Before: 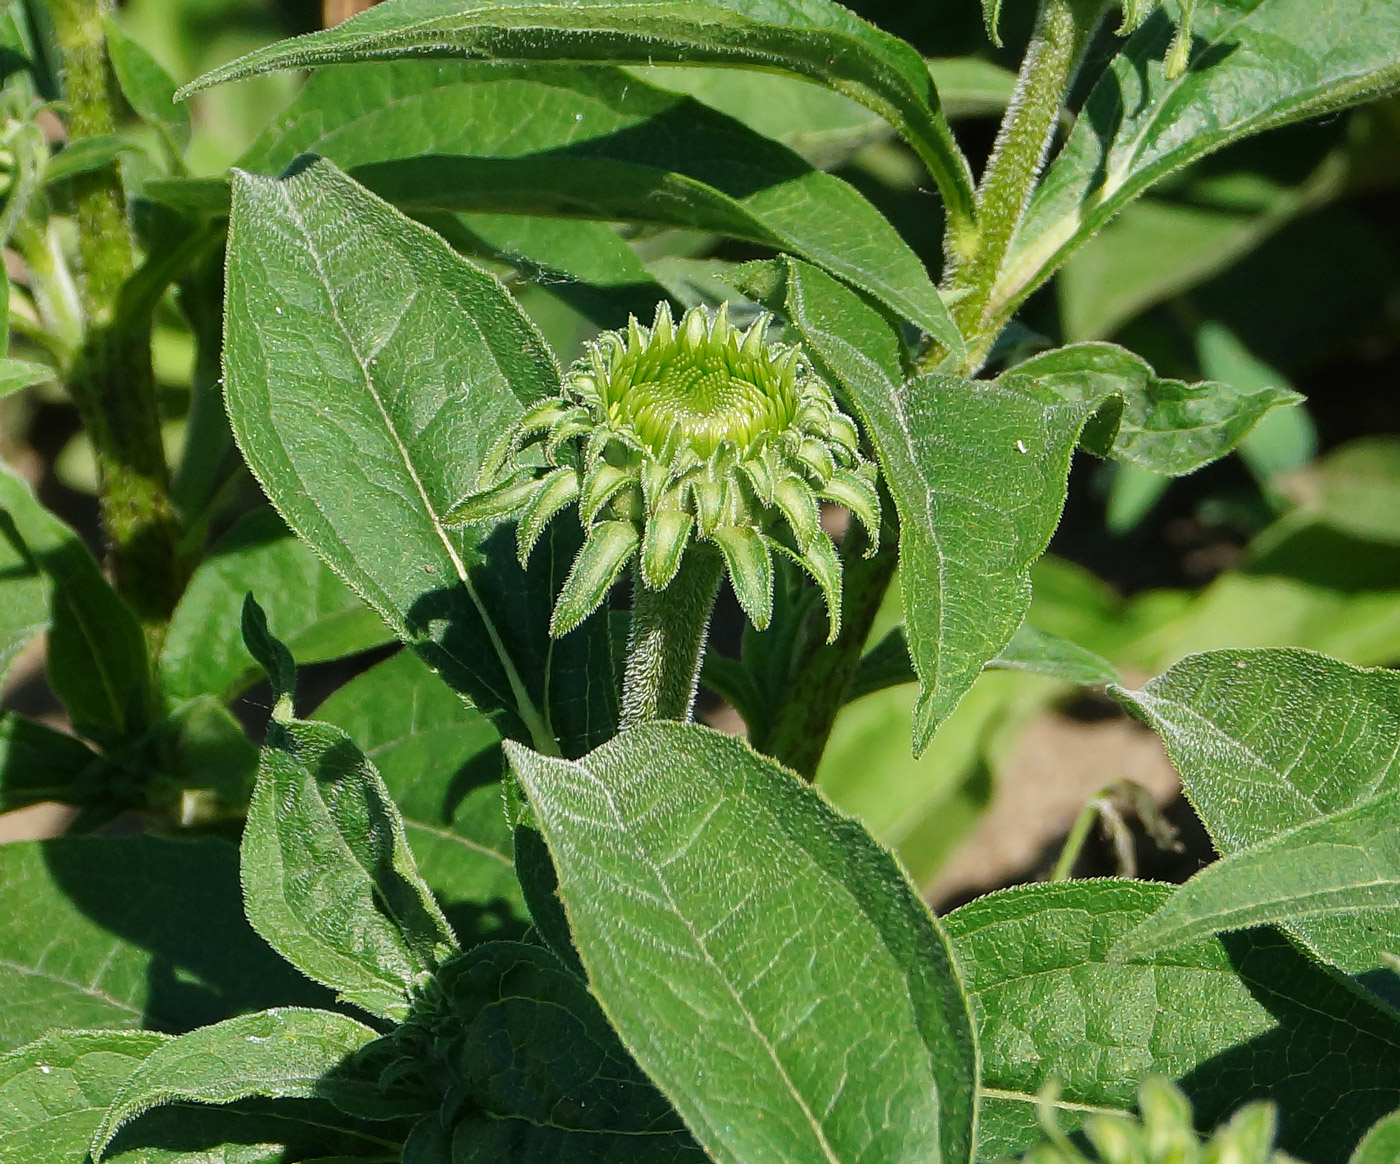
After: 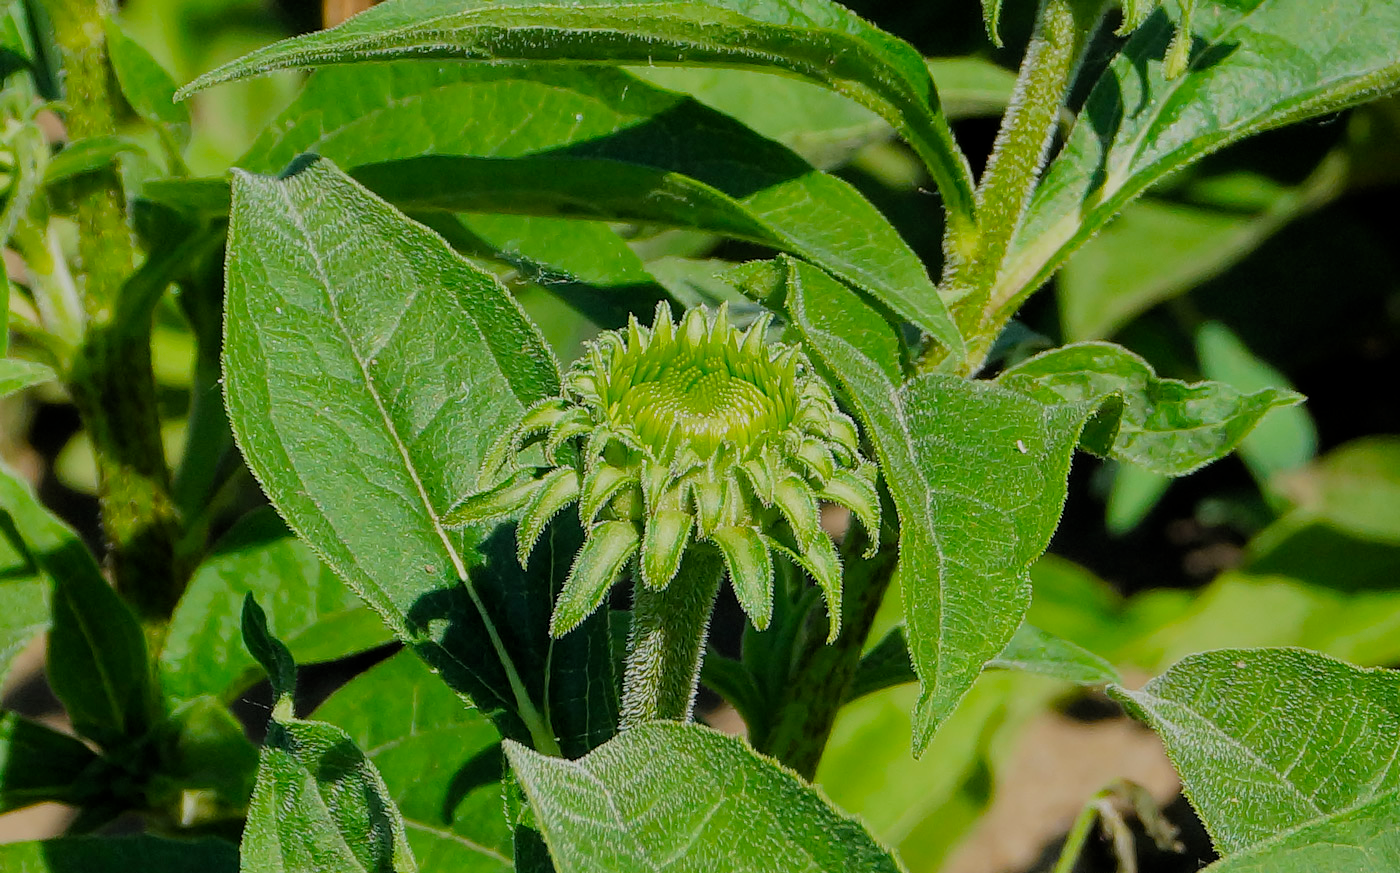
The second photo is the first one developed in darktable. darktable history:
filmic rgb: black relative exposure -8.79 EV, white relative exposure 4.98 EV, threshold 6 EV, target black luminance 0%, hardness 3.77, latitude 66.34%, contrast 0.822, highlights saturation mix 10%, shadows ↔ highlights balance 20%, add noise in highlights 0.1, color science v4 (2020), iterations of high-quality reconstruction 0, type of noise poissonian, enable highlight reconstruction true
crop: bottom 24.988%
